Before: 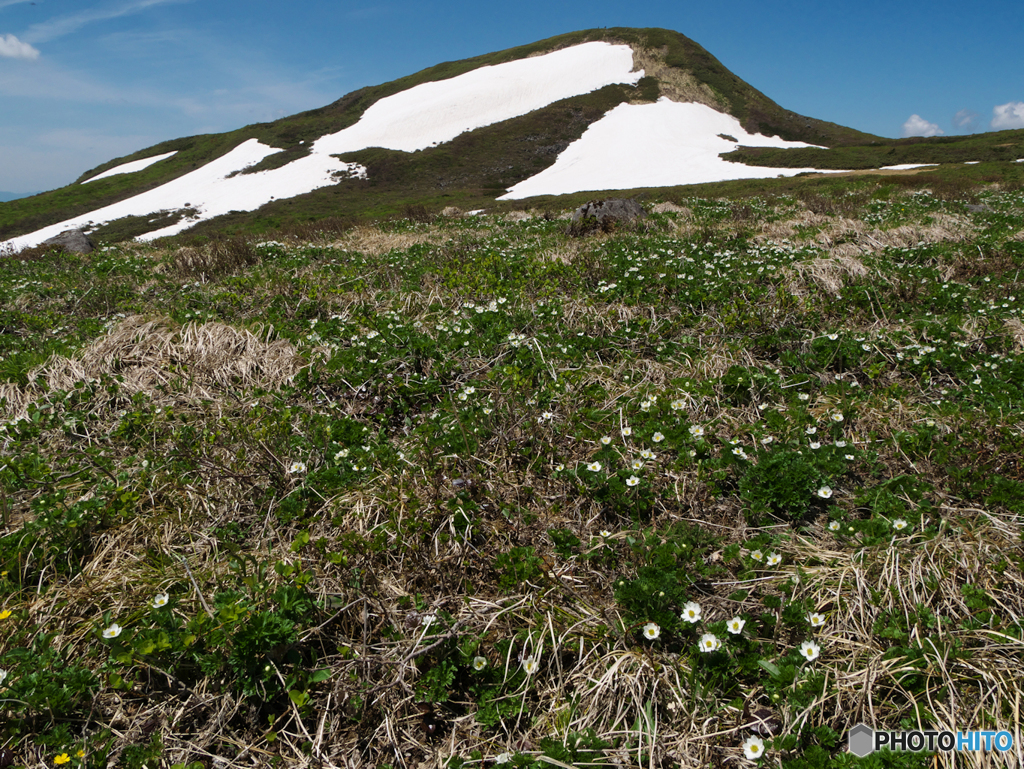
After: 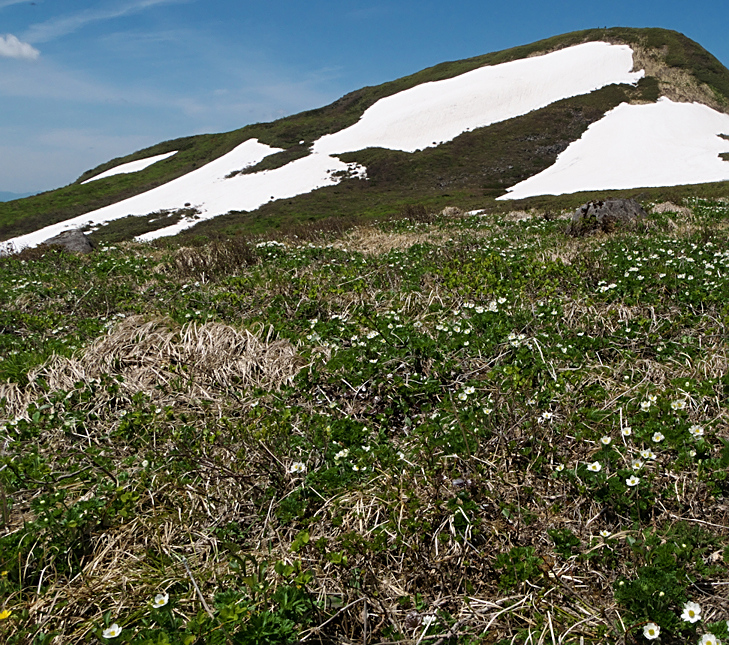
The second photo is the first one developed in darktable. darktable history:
sharpen: on, module defaults
crop: right 28.788%, bottom 16.106%
